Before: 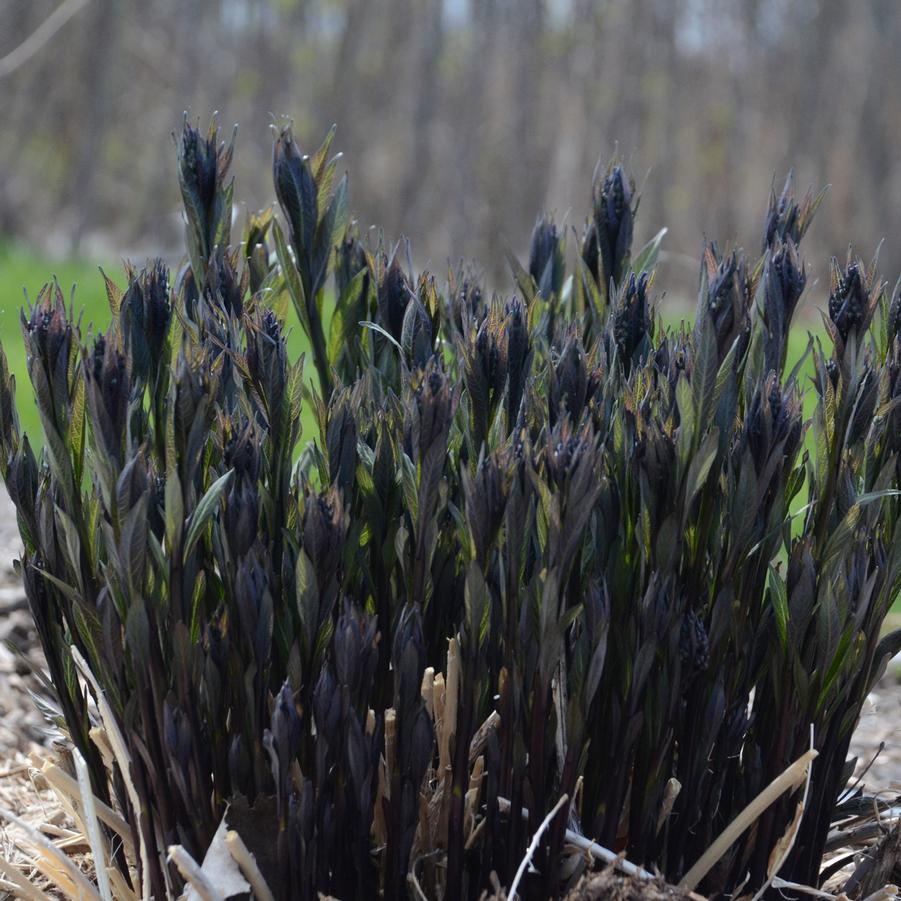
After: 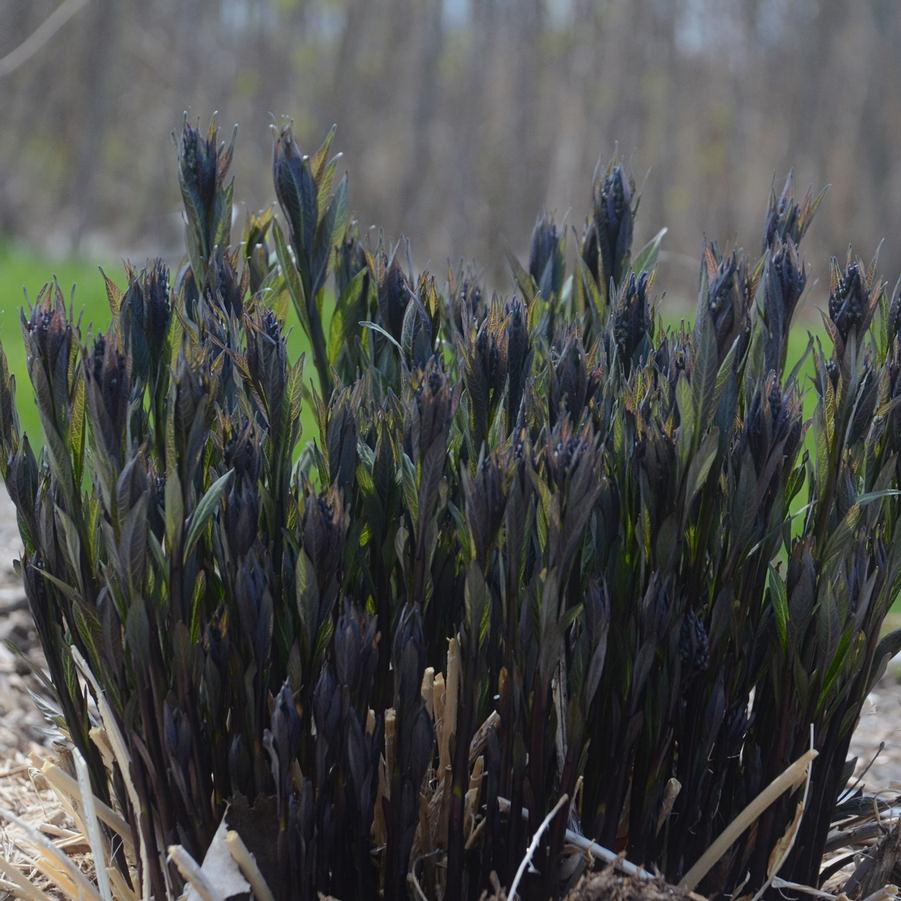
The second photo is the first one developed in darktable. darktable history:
contrast equalizer: y [[0.439, 0.44, 0.442, 0.457, 0.493, 0.498], [0.5 ×6], [0.5 ×6], [0 ×6], [0 ×6]]
